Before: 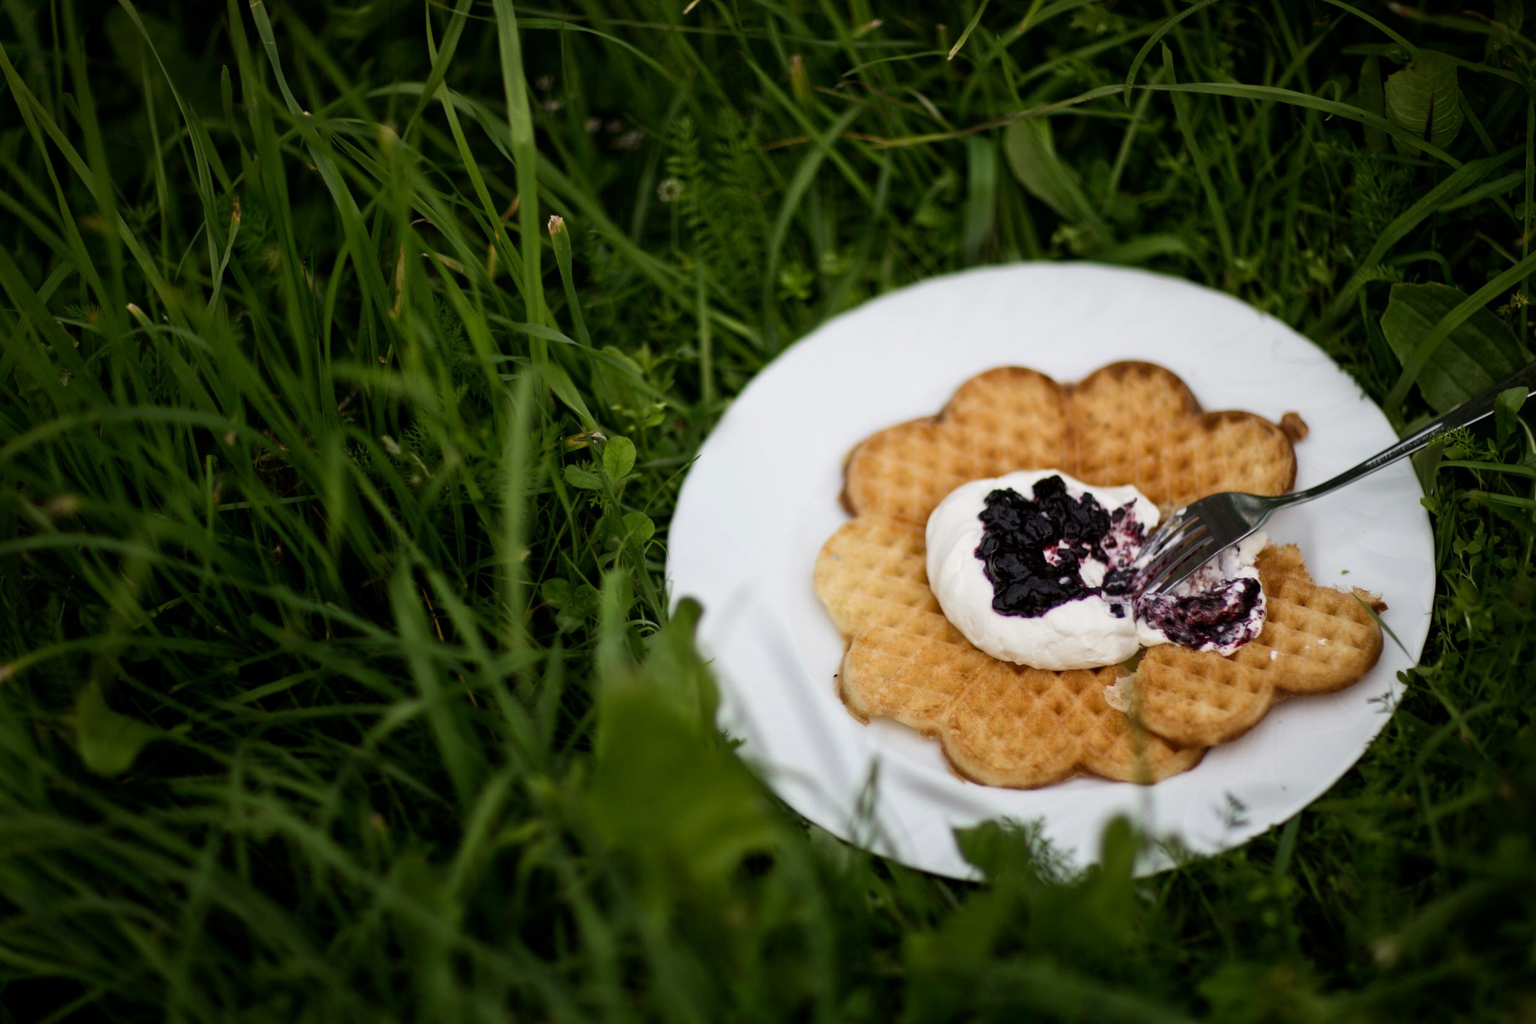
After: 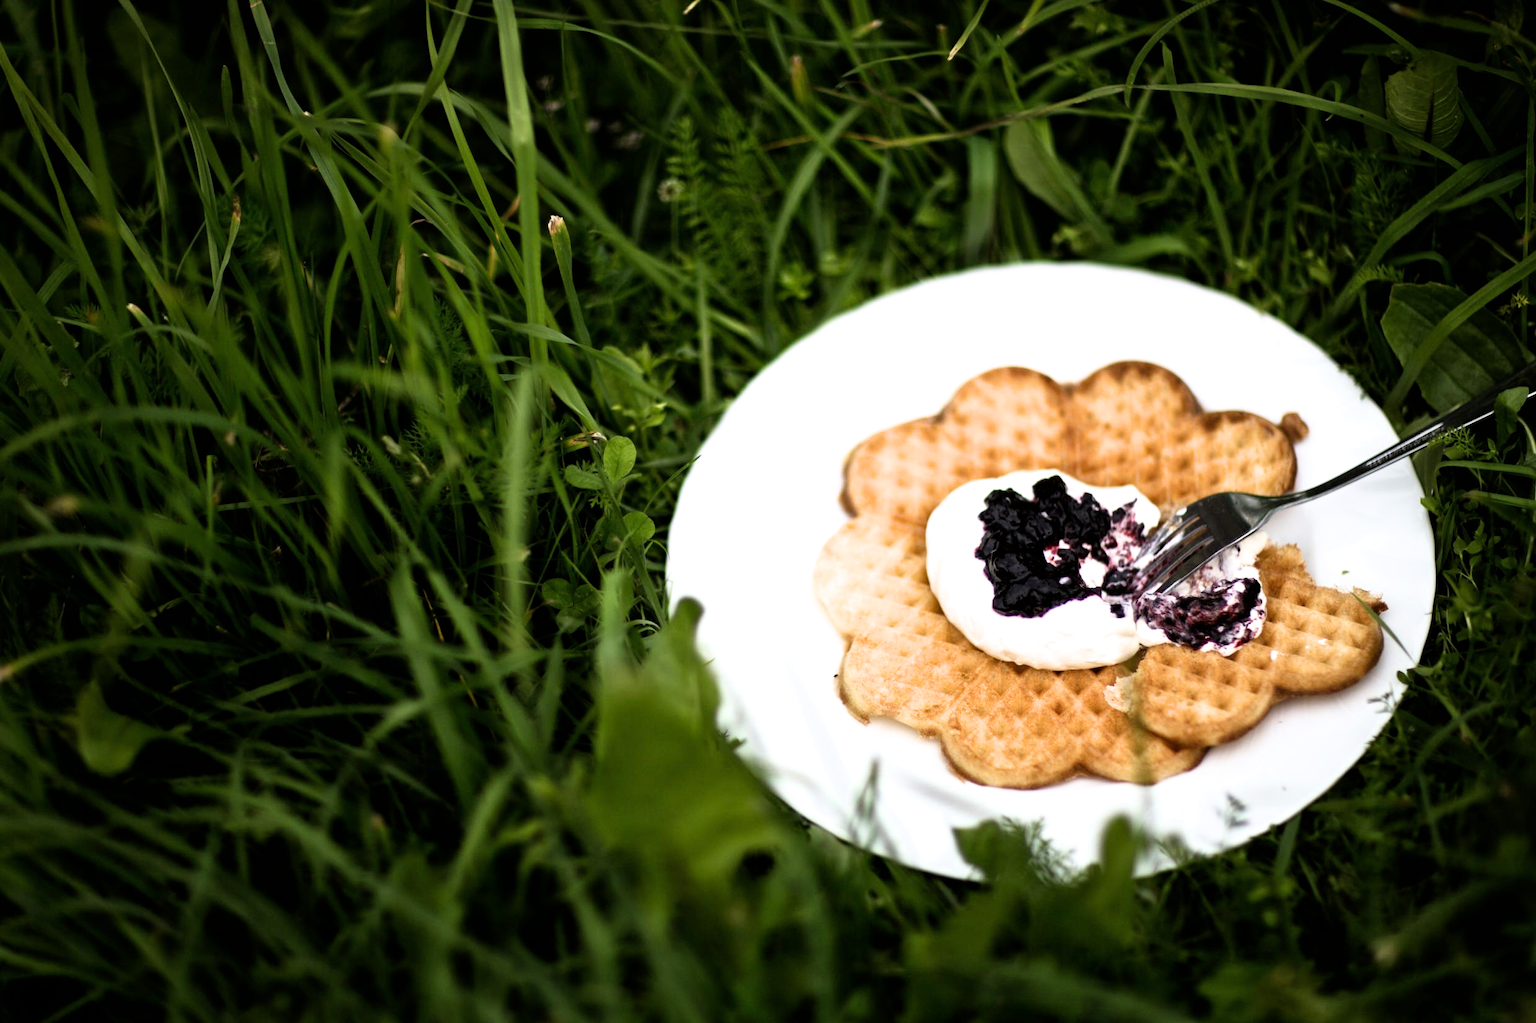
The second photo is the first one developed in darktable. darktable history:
exposure: black level correction 0, exposure 0.694 EV, compensate exposure bias true, compensate highlight preservation false
tone equalizer: smoothing diameter 2.05%, edges refinement/feathering 19.45, mask exposure compensation -1.57 EV, filter diffusion 5
filmic rgb: black relative exposure -8.03 EV, white relative exposure 2.45 EV, threshold 6 EV, hardness 6.36, enable highlight reconstruction true
